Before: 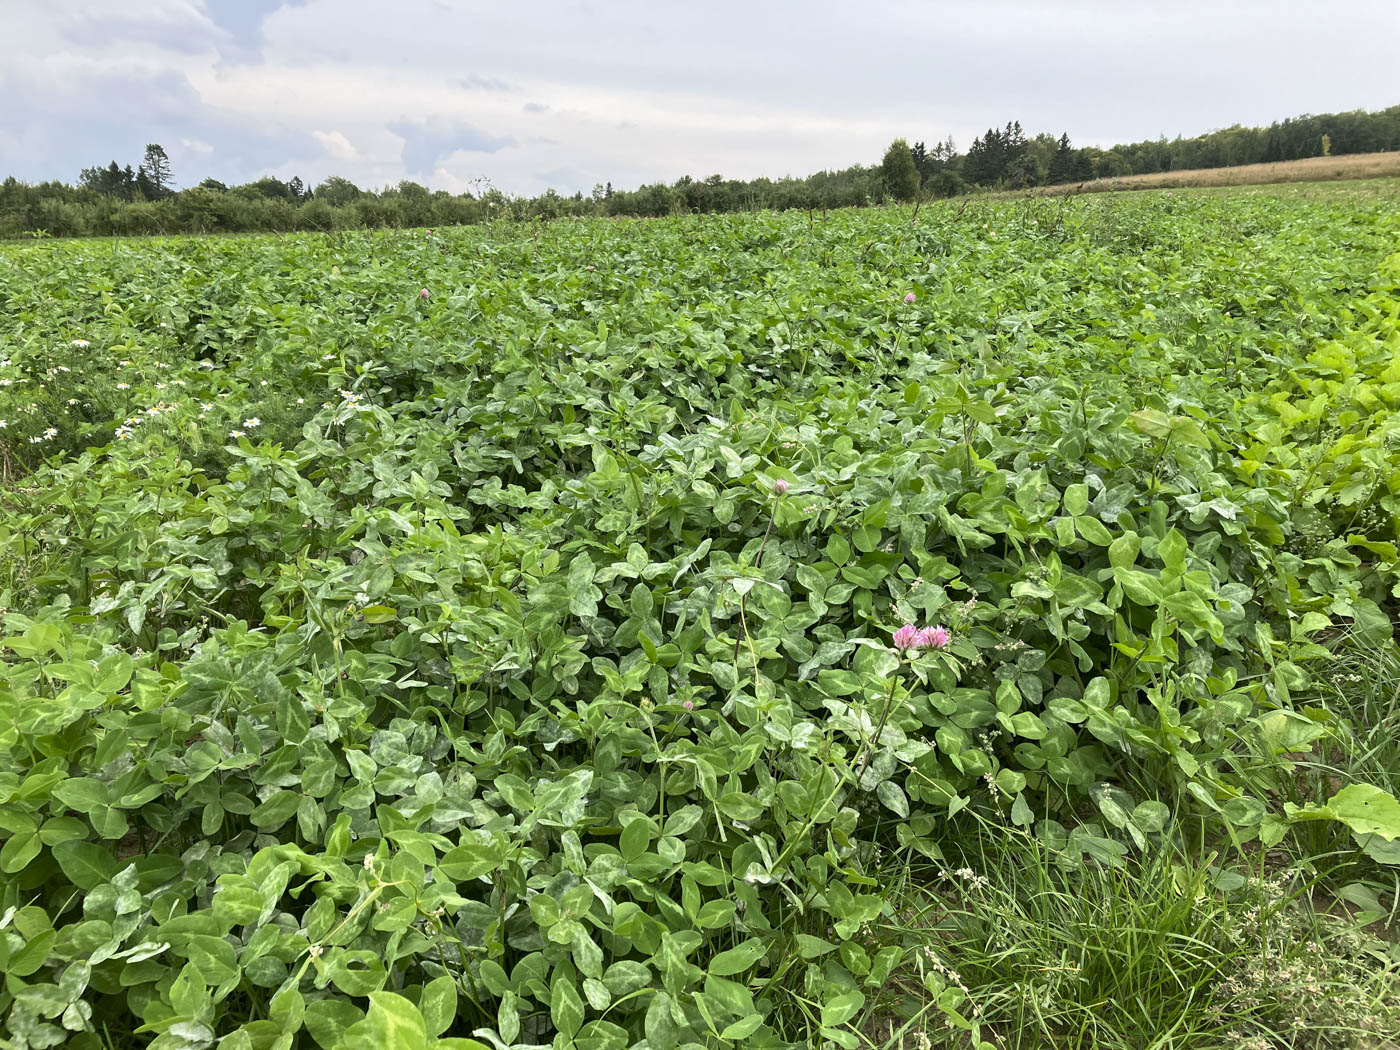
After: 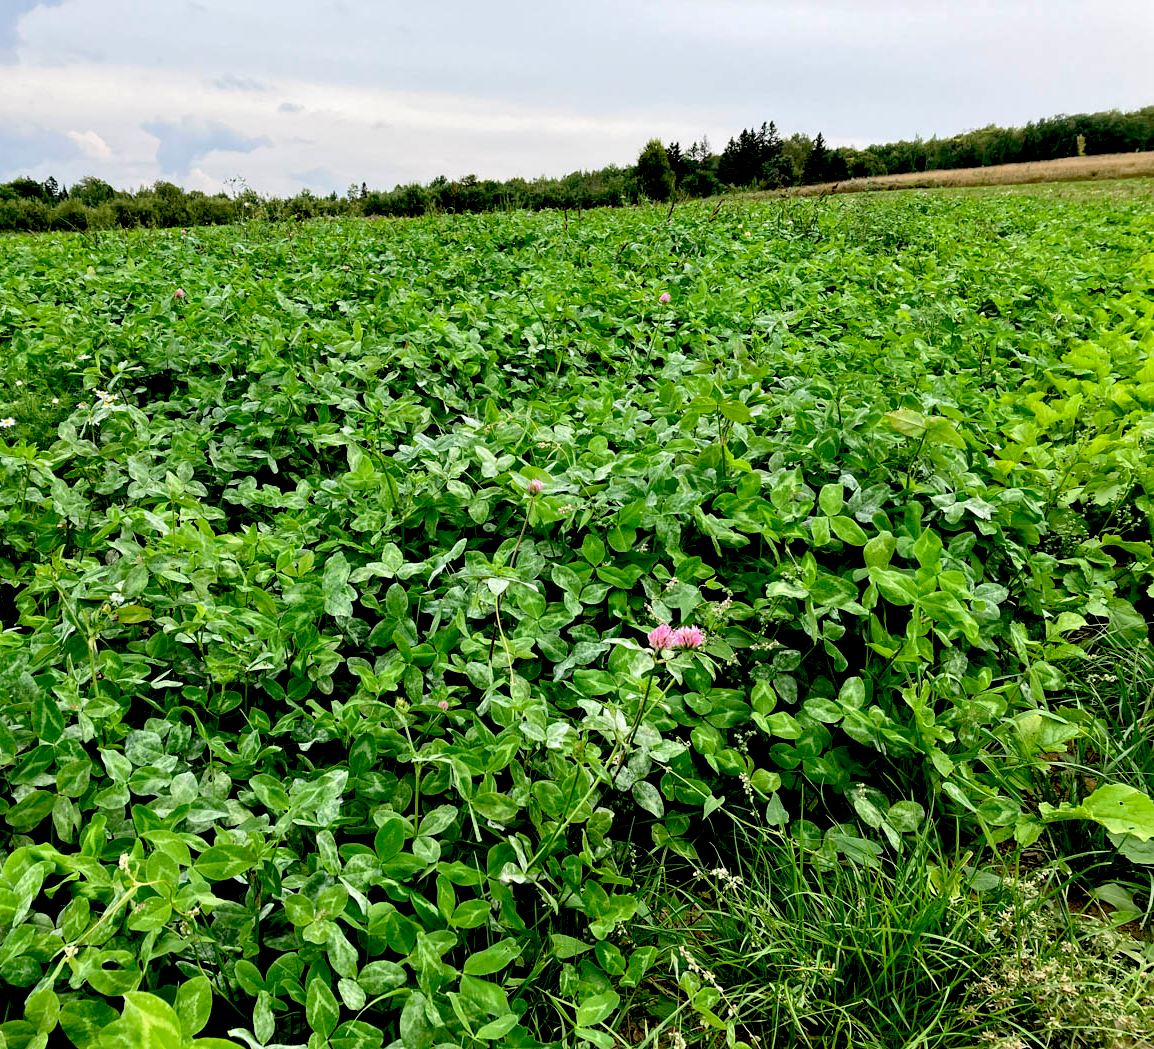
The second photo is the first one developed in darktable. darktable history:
exposure: black level correction 0.056, compensate highlight preservation false
crop: left 17.556%, bottom 0.027%
